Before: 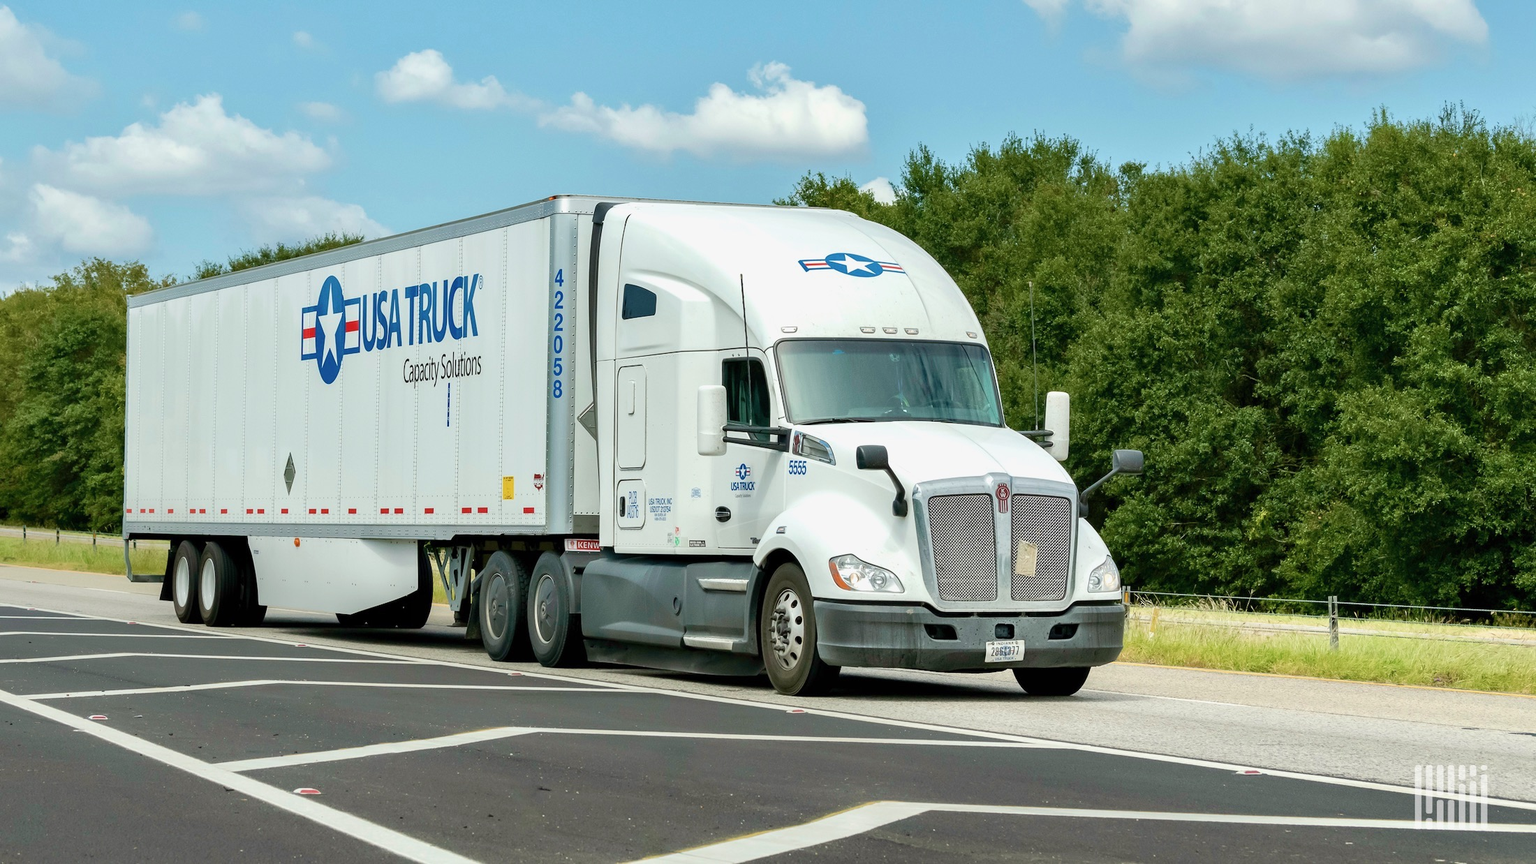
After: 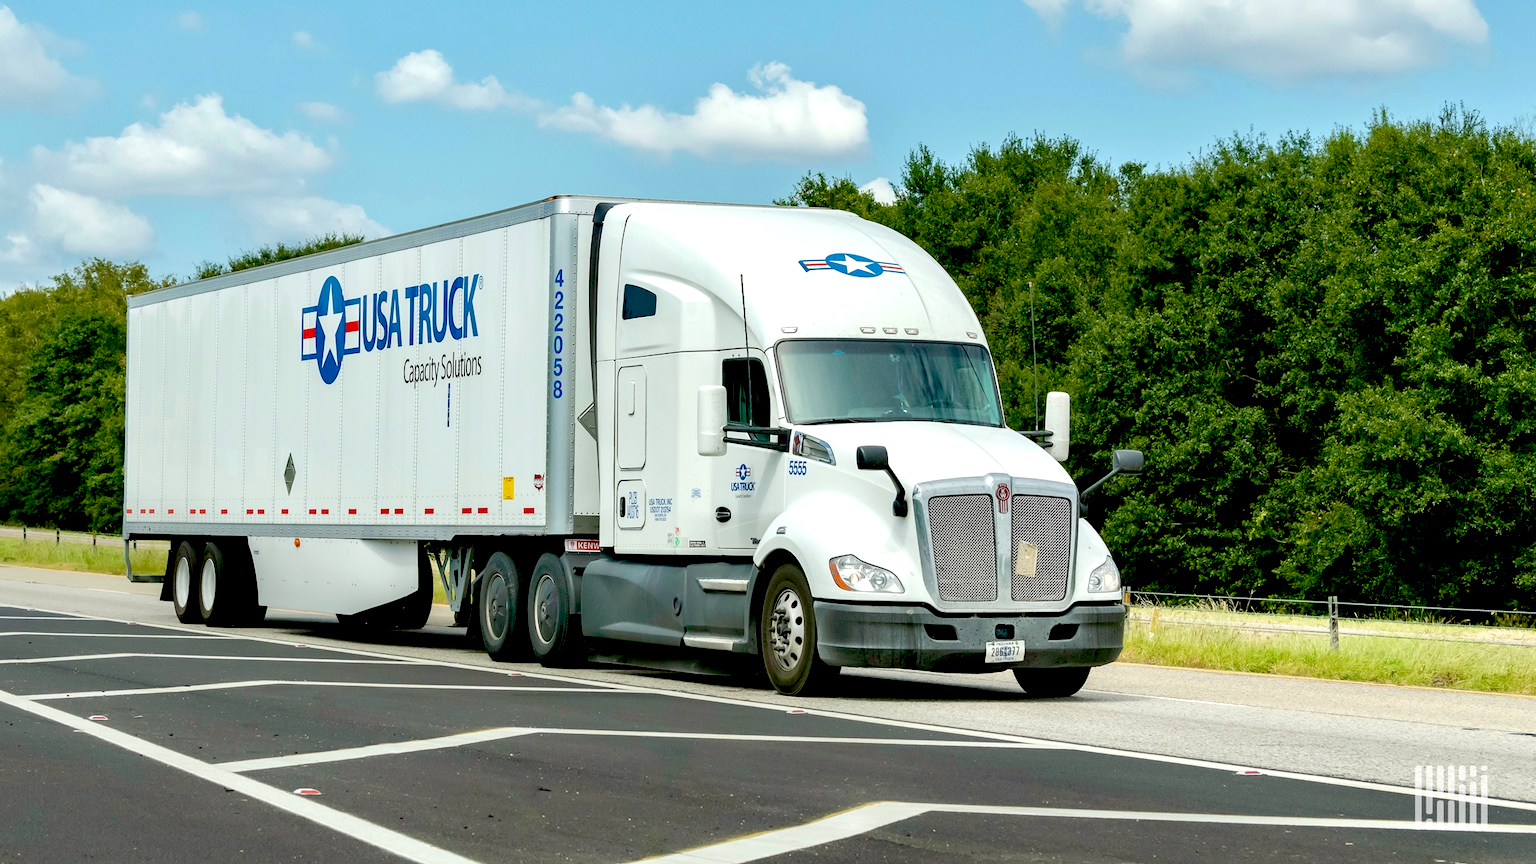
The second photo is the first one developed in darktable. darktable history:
tone equalizer: edges refinement/feathering 500, mask exposure compensation -1.57 EV, preserve details guided filter
exposure: black level correction 0.024, exposure 0.184 EV, compensate highlight preservation false
